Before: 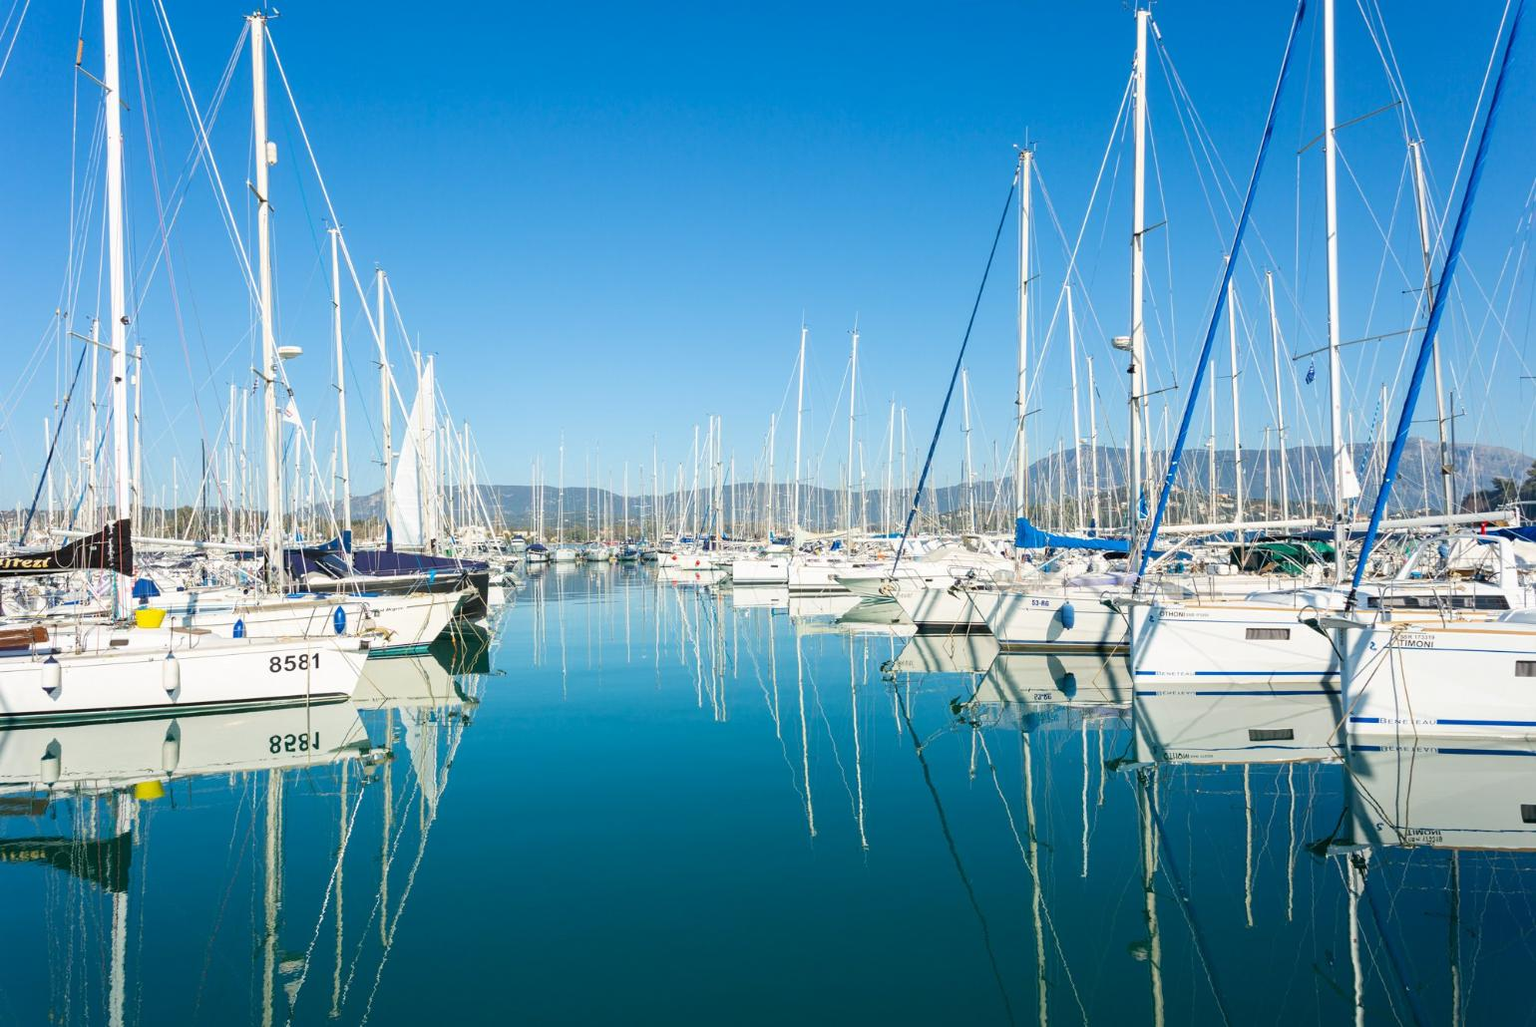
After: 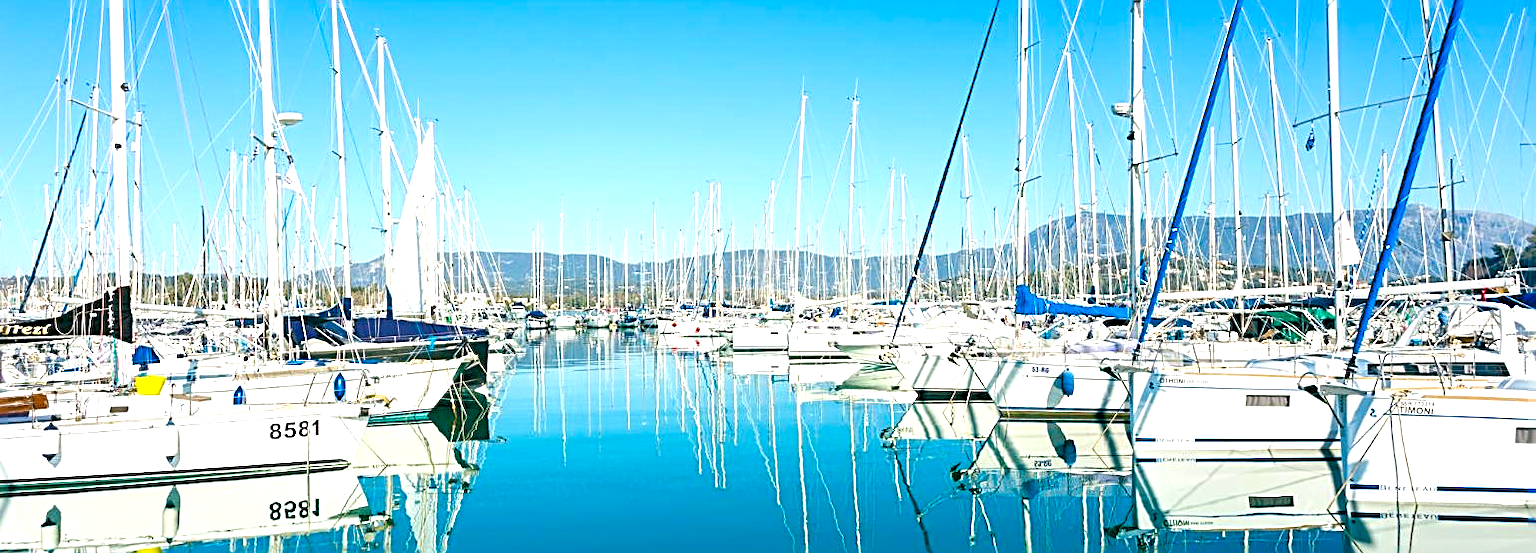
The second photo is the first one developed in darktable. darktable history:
crop and rotate: top 22.722%, bottom 23.387%
color balance rgb: global offset › luminance -0.323%, global offset › chroma 0.109%, global offset › hue 162.12°, perceptual saturation grading › global saturation 20%, perceptual saturation grading › highlights -25.236%, perceptual saturation grading › shadows 49.279%, perceptual brilliance grading › global brilliance 18.443%, global vibrance 14.276%
sharpen: radius 2.807, amount 0.71
